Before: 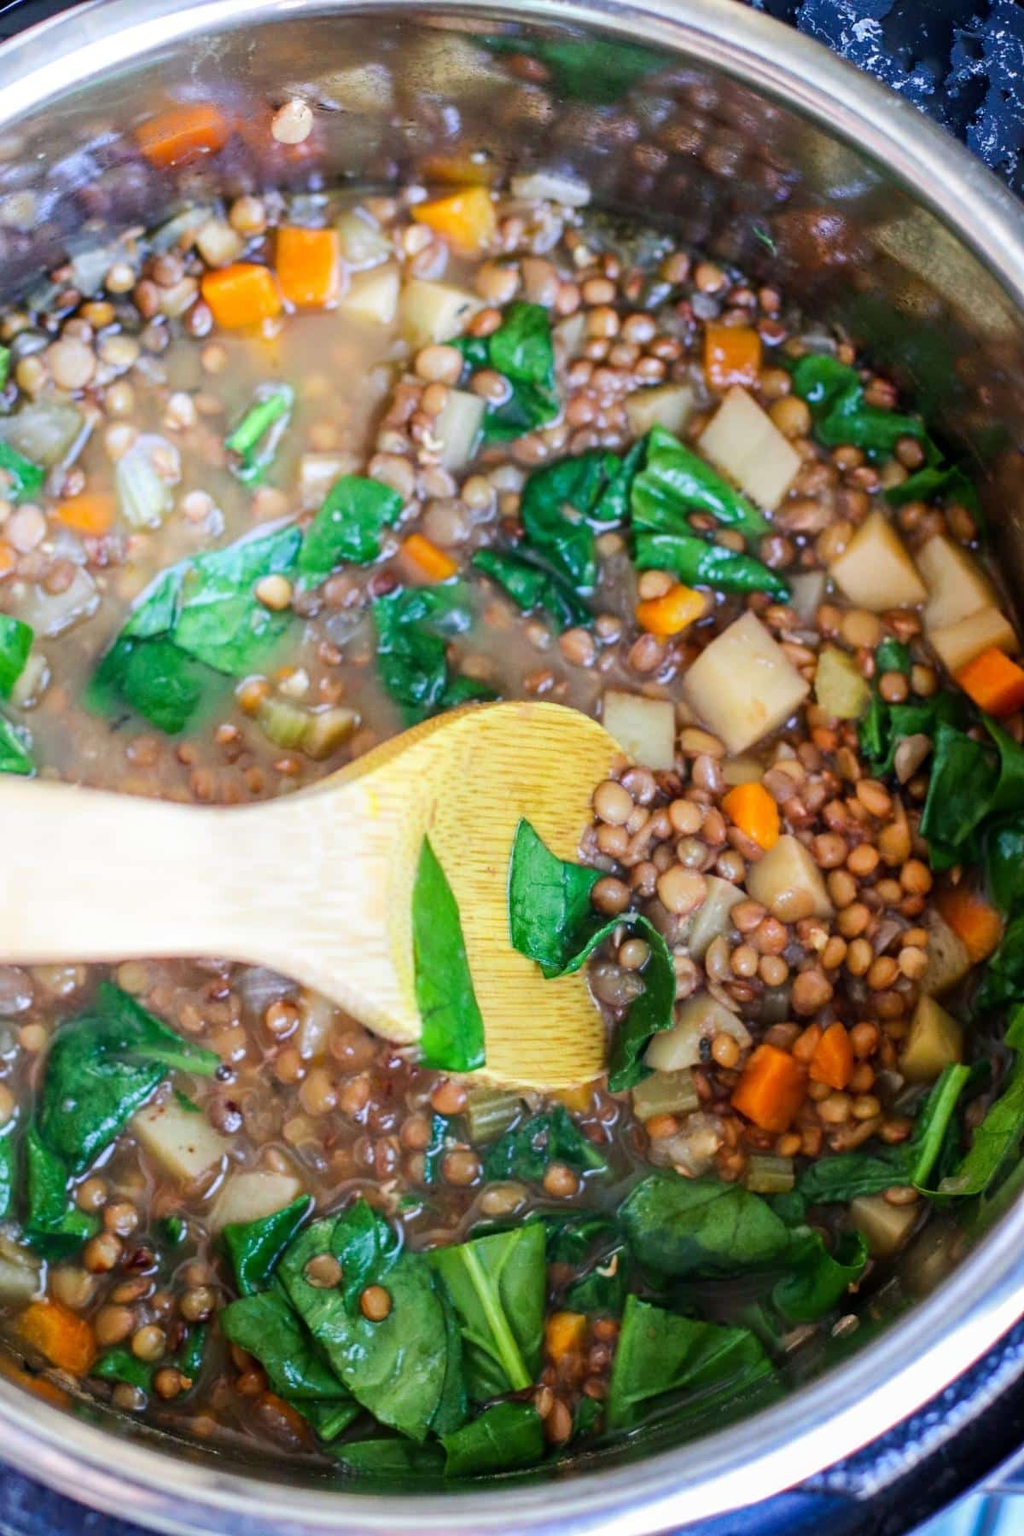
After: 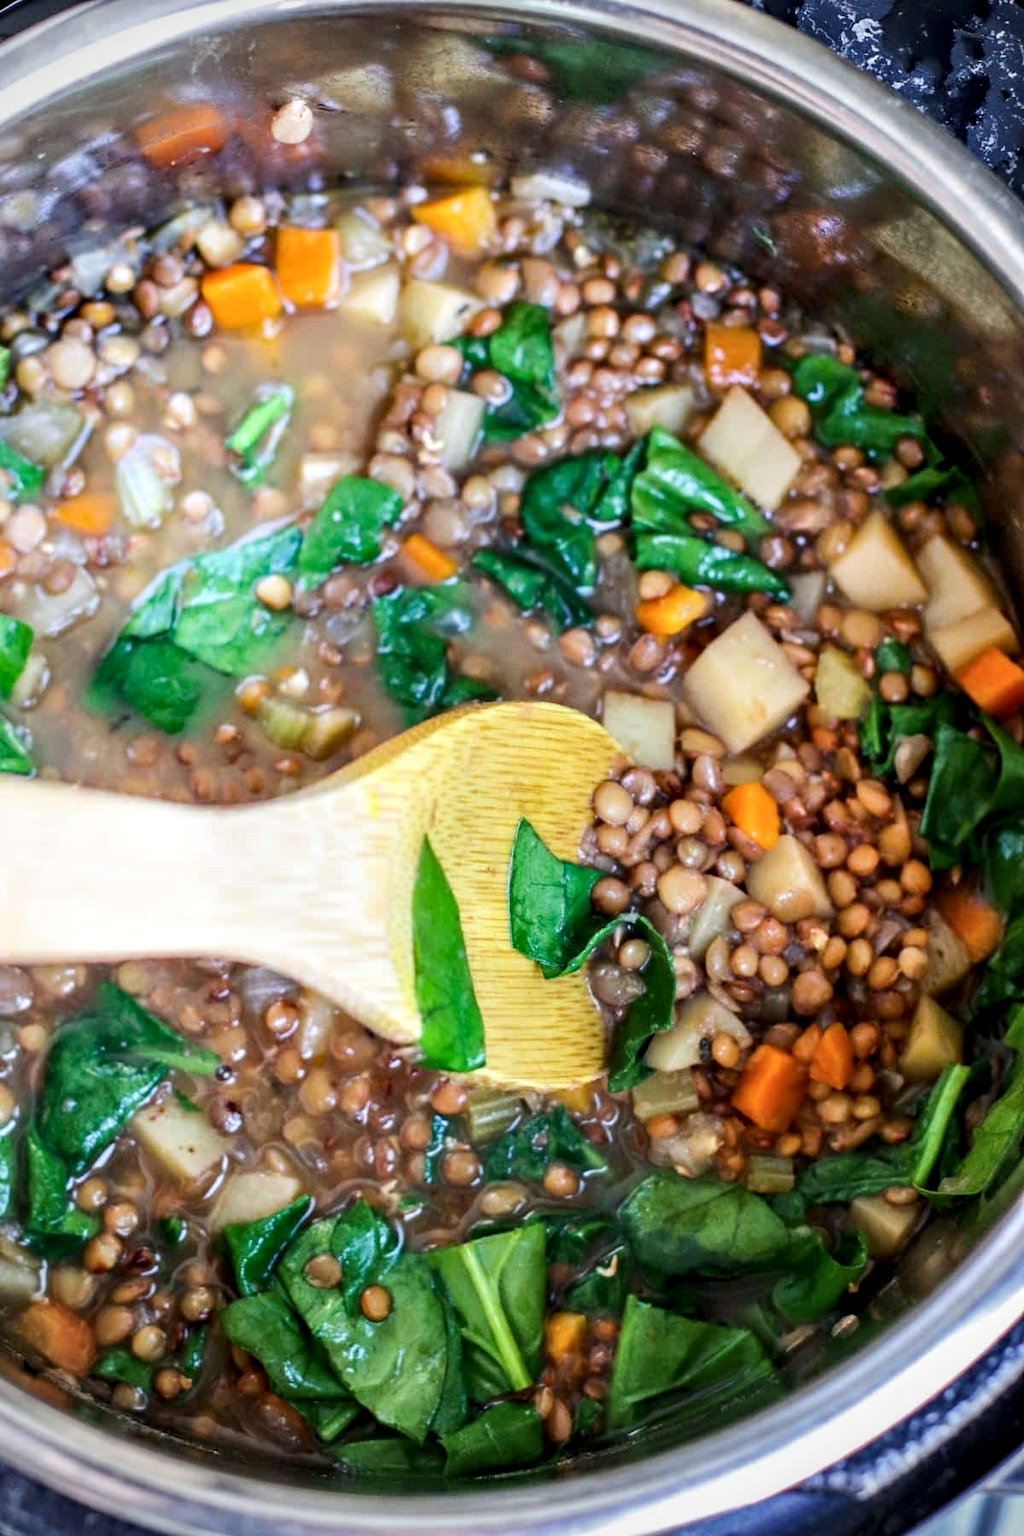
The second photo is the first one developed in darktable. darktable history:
vignetting: on, module defaults
contrast equalizer: y [[0.546, 0.552, 0.554, 0.554, 0.552, 0.546], [0.5 ×6], [0.5 ×6], [0 ×6], [0 ×6]]
